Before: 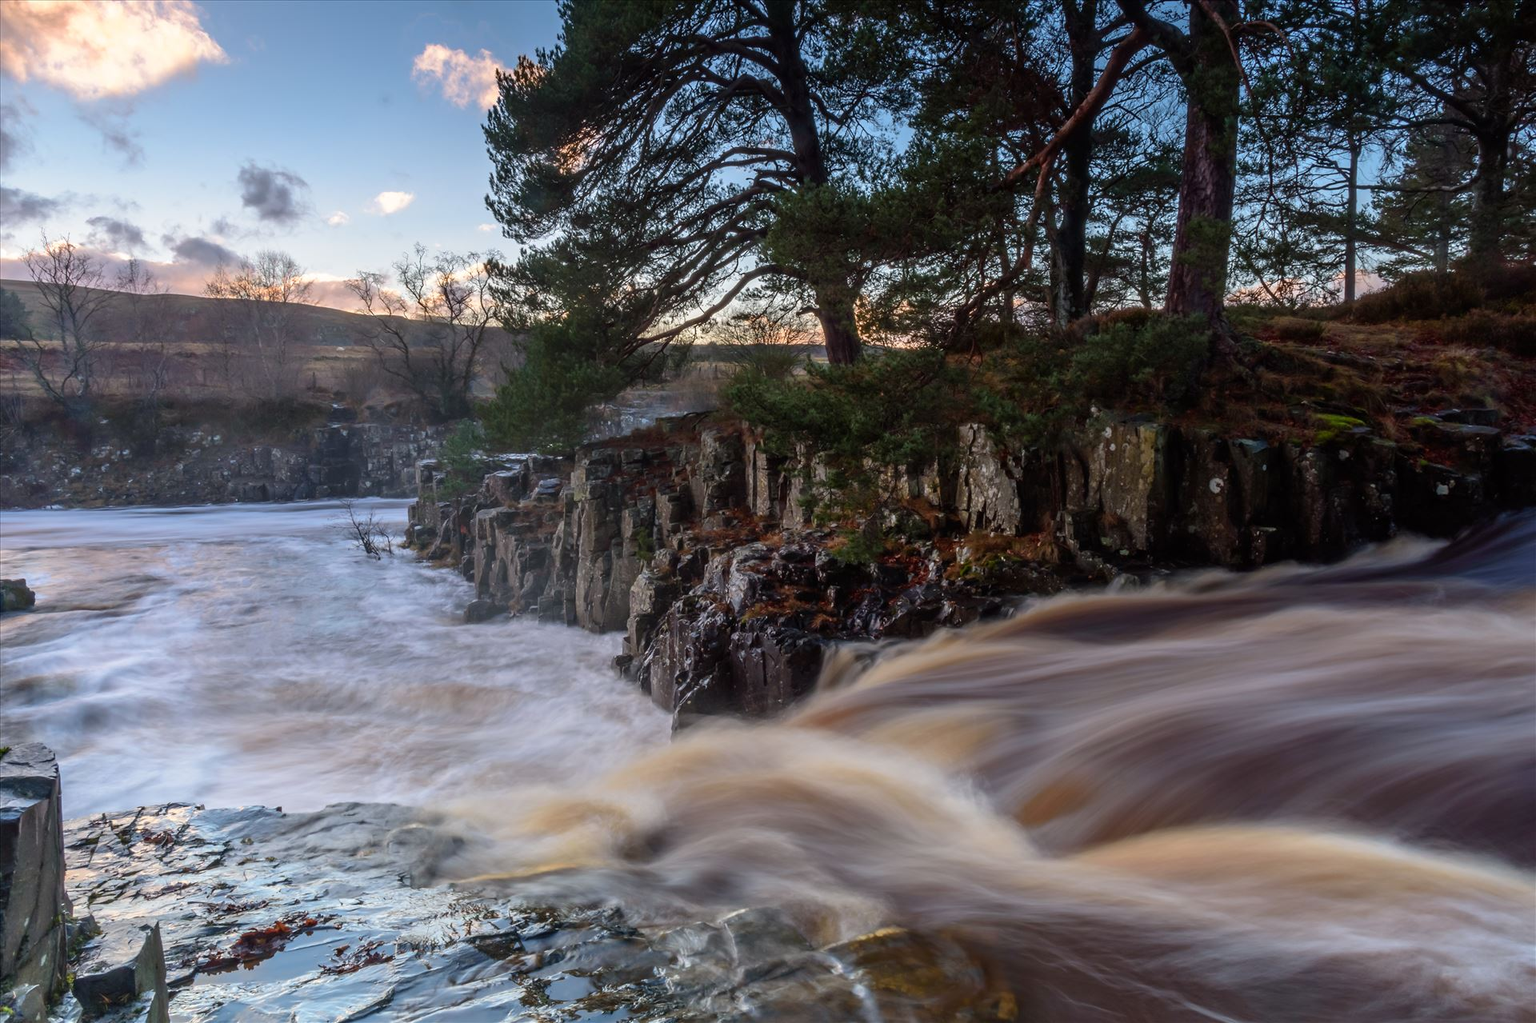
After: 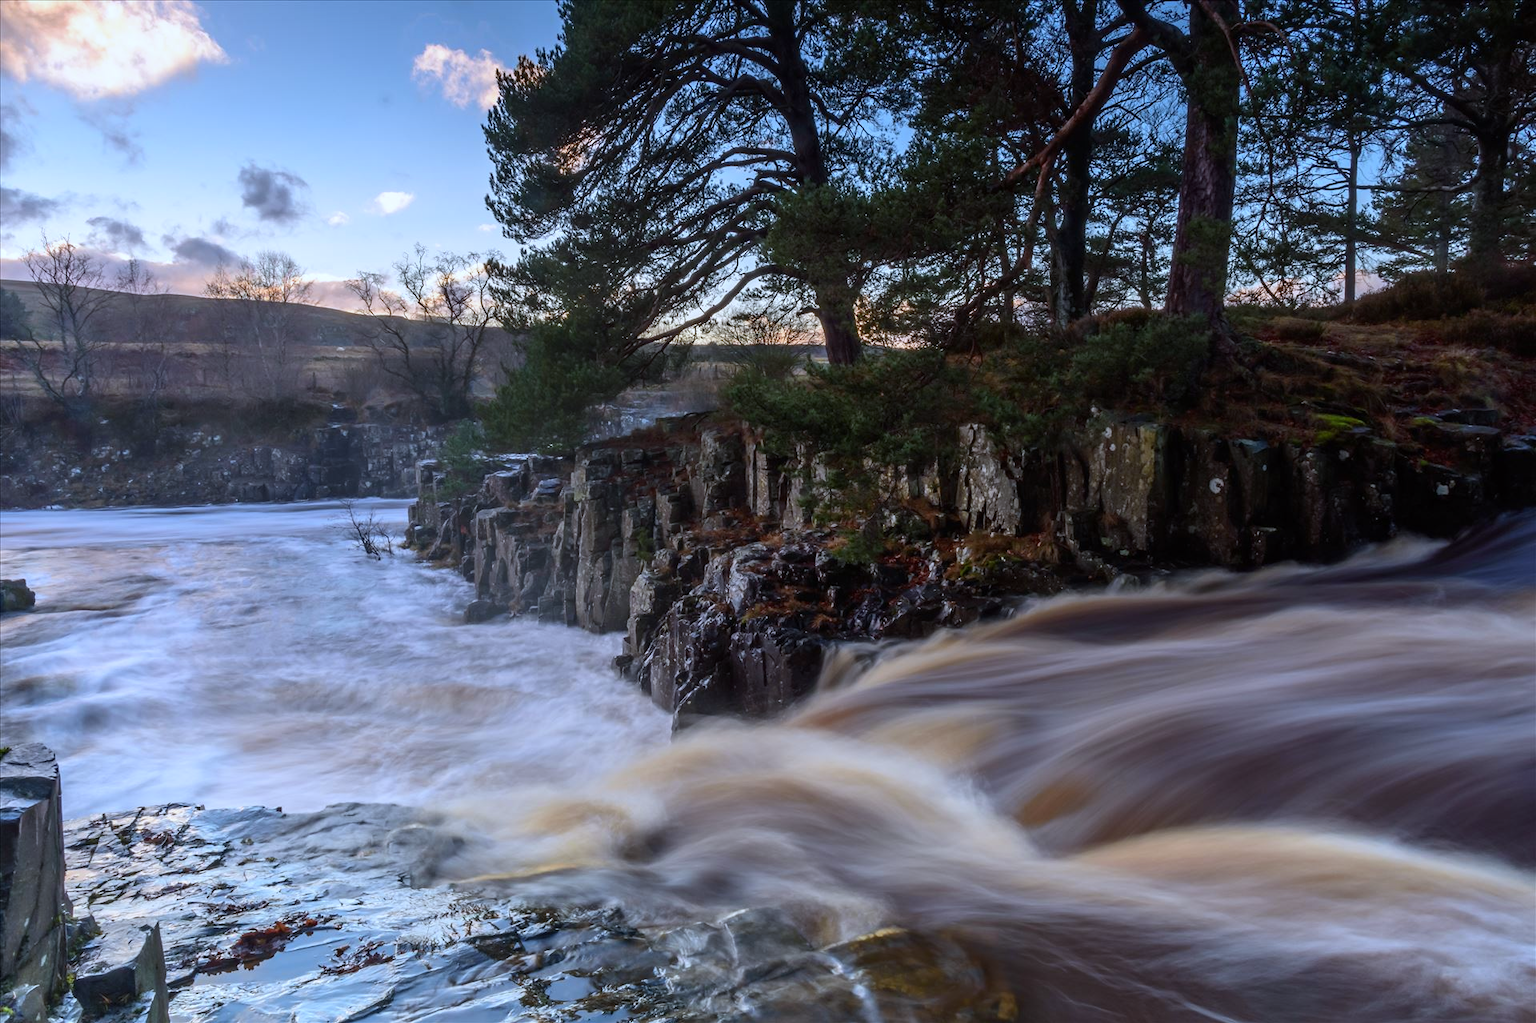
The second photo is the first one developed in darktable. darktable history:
tone curve: curves: ch0 [(0, 0) (0.265, 0.253) (0.732, 0.751) (1, 1)], color space Lab, linked channels, preserve colors none
white balance: red 0.931, blue 1.11
